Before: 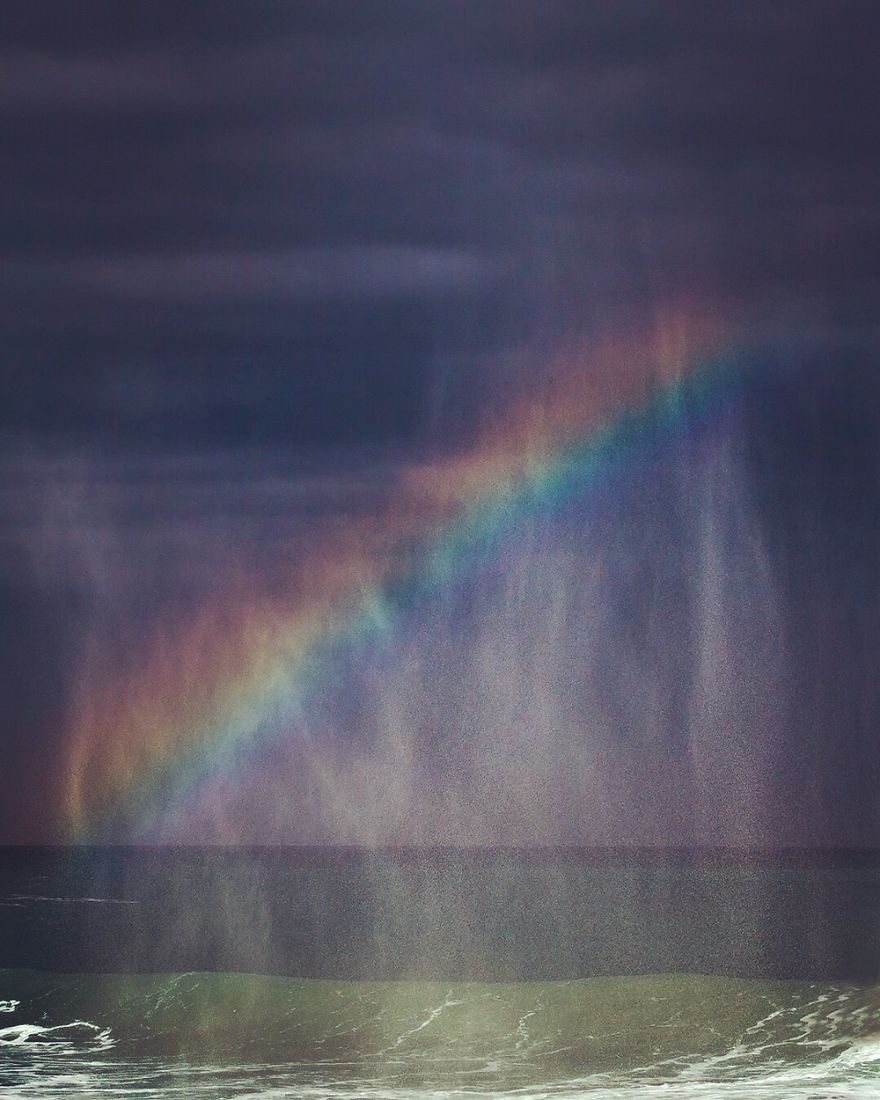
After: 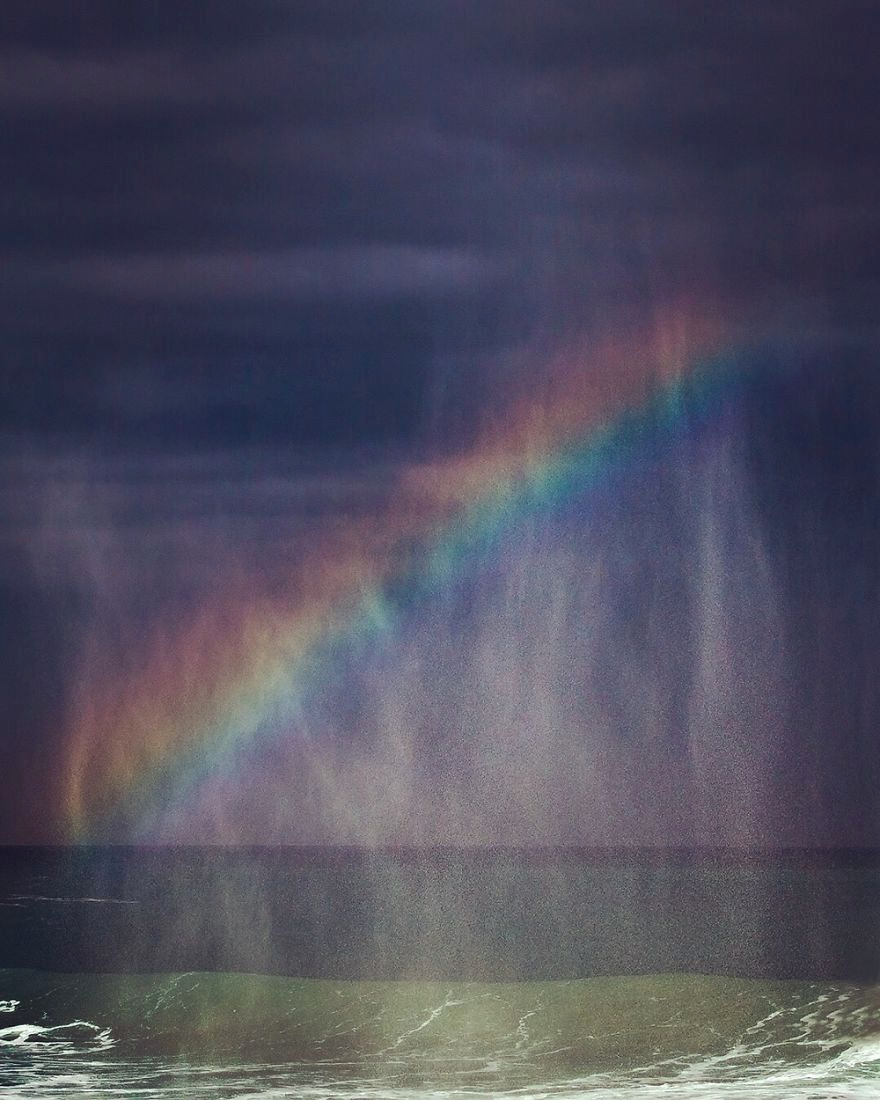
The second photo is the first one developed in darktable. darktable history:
exposure: black level correction 0.007, compensate highlight preservation false
tone equalizer: on, module defaults
